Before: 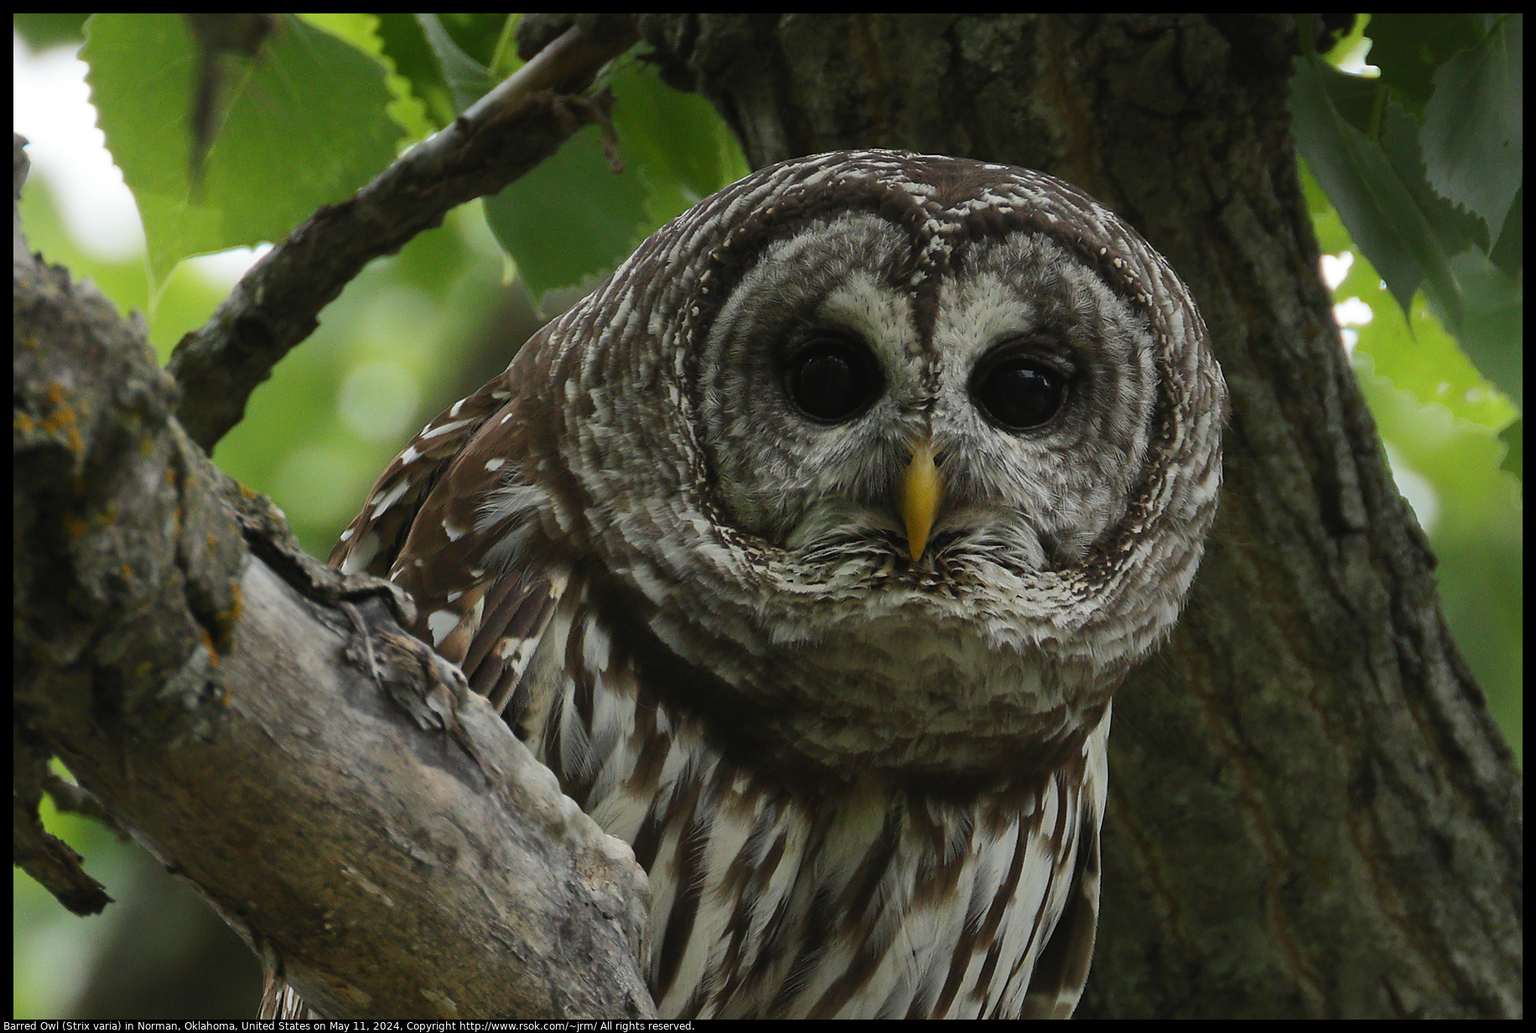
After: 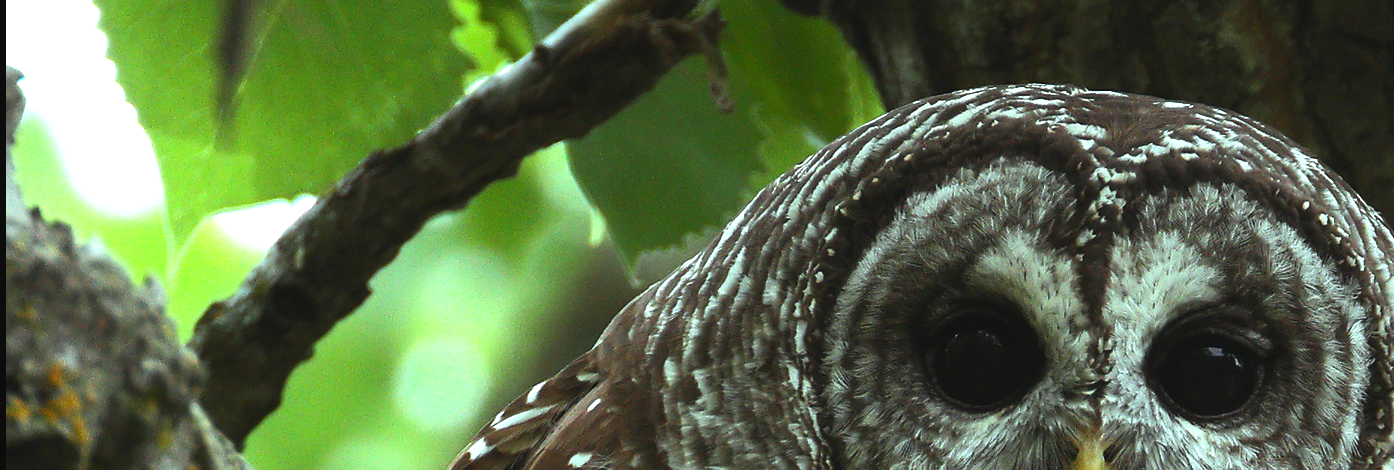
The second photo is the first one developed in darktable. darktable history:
color balance rgb: highlights gain › chroma 4.03%, highlights gain › hue 198.76°, perceptual saturation grading › global saturation 0.143%, perceptual brilliance grading › global brilliance 29.672%
contrast brightness saturation: contrast -0.082, brightness -0.04, saturation -0.114
tone equalizer: -8 EV -0.428 EV, -7 EV -0.426 EV, -6 EV -0.321 EV, -5 EV -0.183 EV, -3 EV 0.232 EV, -2 EV 0.32 EV, -1 EV 0.392 EV, +0 EV 0.418 EV, edges refinement/feathering 500, mask exposure compensation -1.57 EV, preserve details no
crop: left 0.562%, top 7.644%, right 23.306%, bottom 54.161%
